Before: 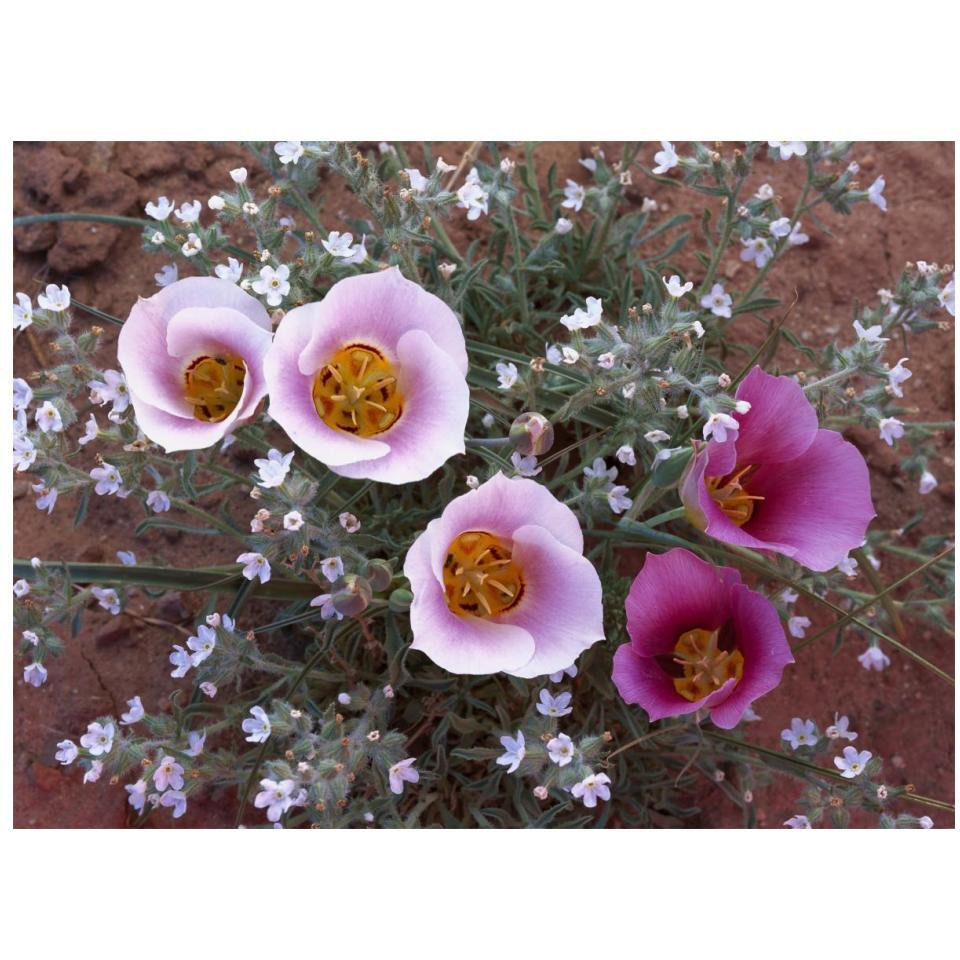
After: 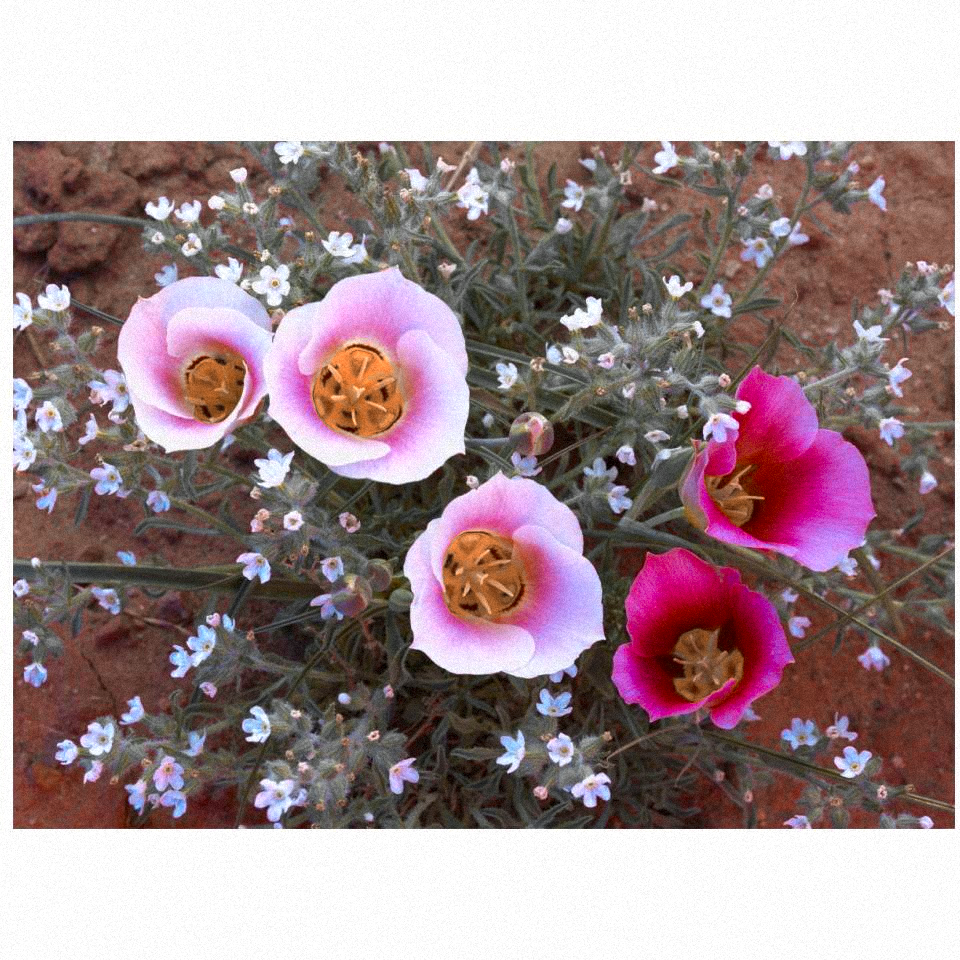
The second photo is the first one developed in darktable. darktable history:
grain: mid-tones bias 0%
color zones: curves: ch0 [(0.009, 0.528) (0.136, 0.6) (0.255, 0.586) (0.39, 0.528) (0.522, 0.584) (0.686, 0.736) (0.849, 0.561)]; ch1 [(0.045, 0.781) (0.14, 0.416) (0.257, 0.695) (0.442, 0.032) (0.738, 0.338) (0.818, 0.632) (0.891, 0.741) (1, 0.704)]; ch2 [(0, 0.667) (0.141, 0.52) (0.26, 0.37) (0.474, 0.432) (0.743, 0.286)]
